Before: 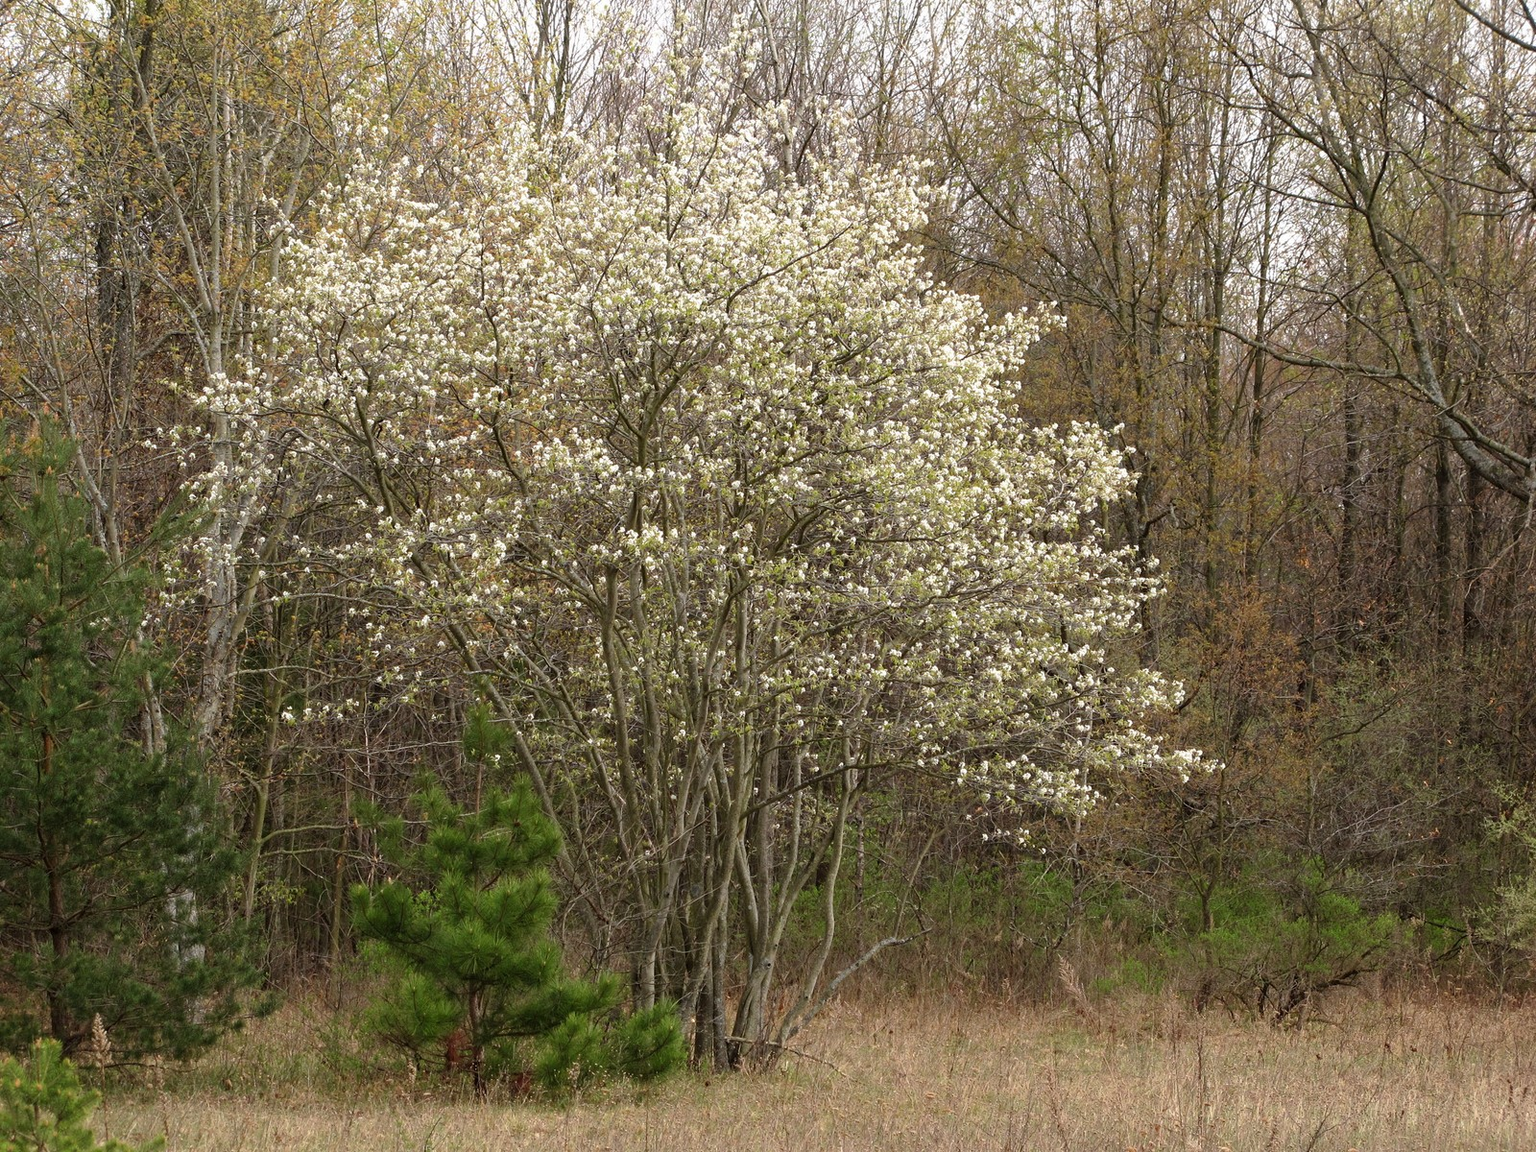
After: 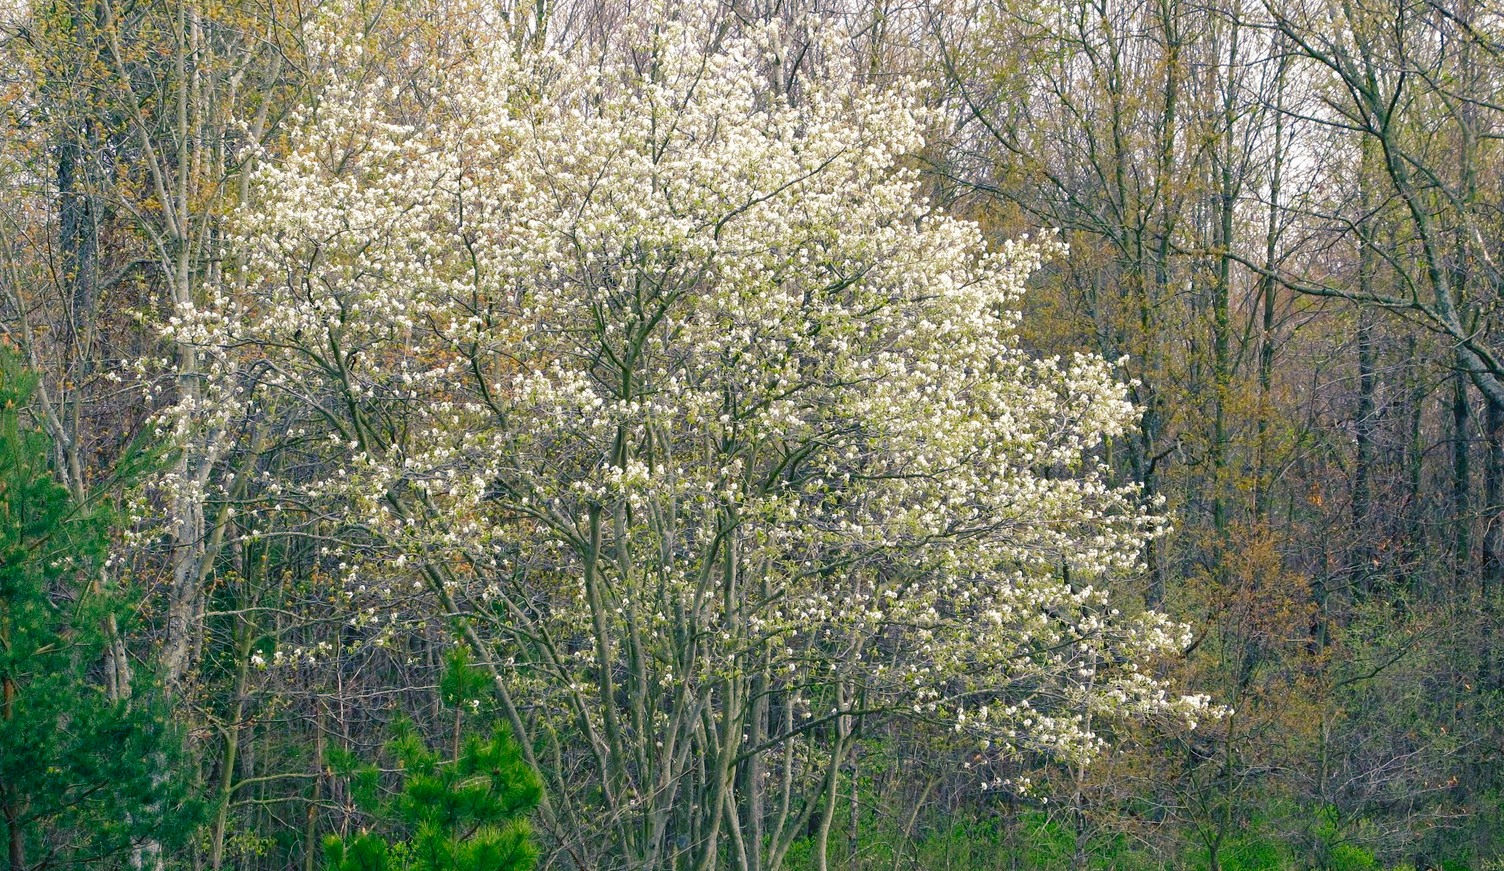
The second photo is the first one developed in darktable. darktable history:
crop: left 2.637%, top 7.235%, right 3.178%, bottom 20.144%
color balance rgb: shadows lift › luminance -40.808%, shadows lift › chroma 14.008%, shadows lift › hue 256.96°, perceptual saturation grading › global saturation -0.15%, perceptual saturation grading › highlights -29.634%, perceptual saturation grading › mid-tones 29.749%, perceptual saturation grading › shadows 58.525%
levels: levels [0, 0.445, 1]
